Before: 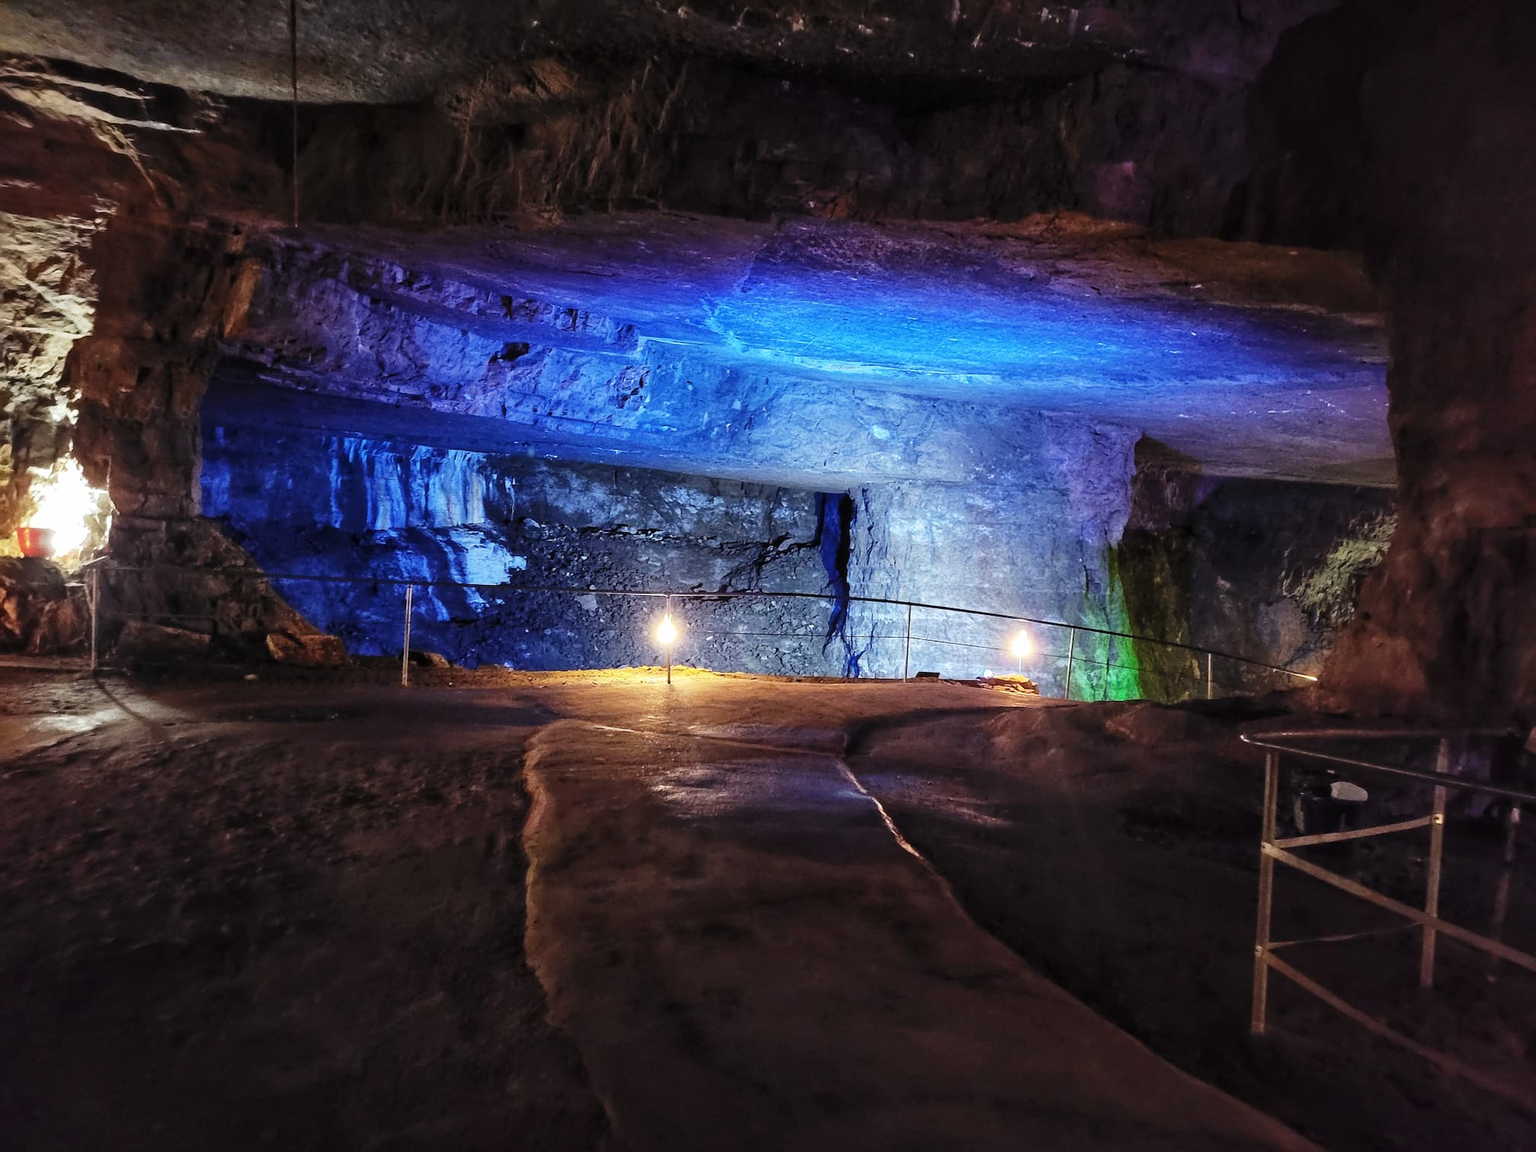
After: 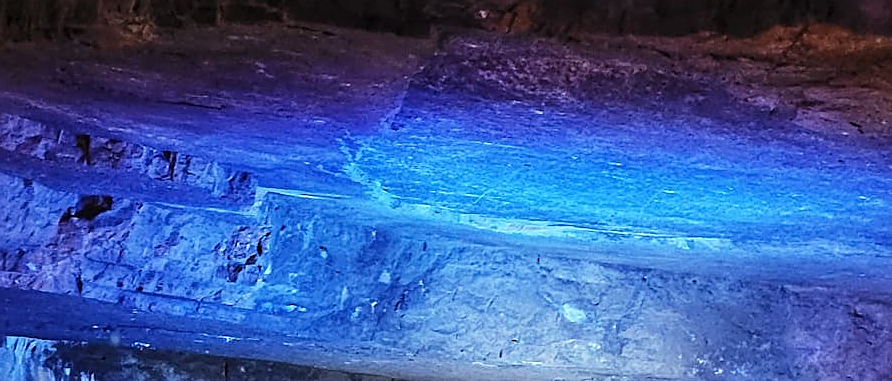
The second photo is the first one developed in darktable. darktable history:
sharpen: on, module defaults
crop: left 28.903%, top 16.831%, right 26.83%, bottom 57.916%
